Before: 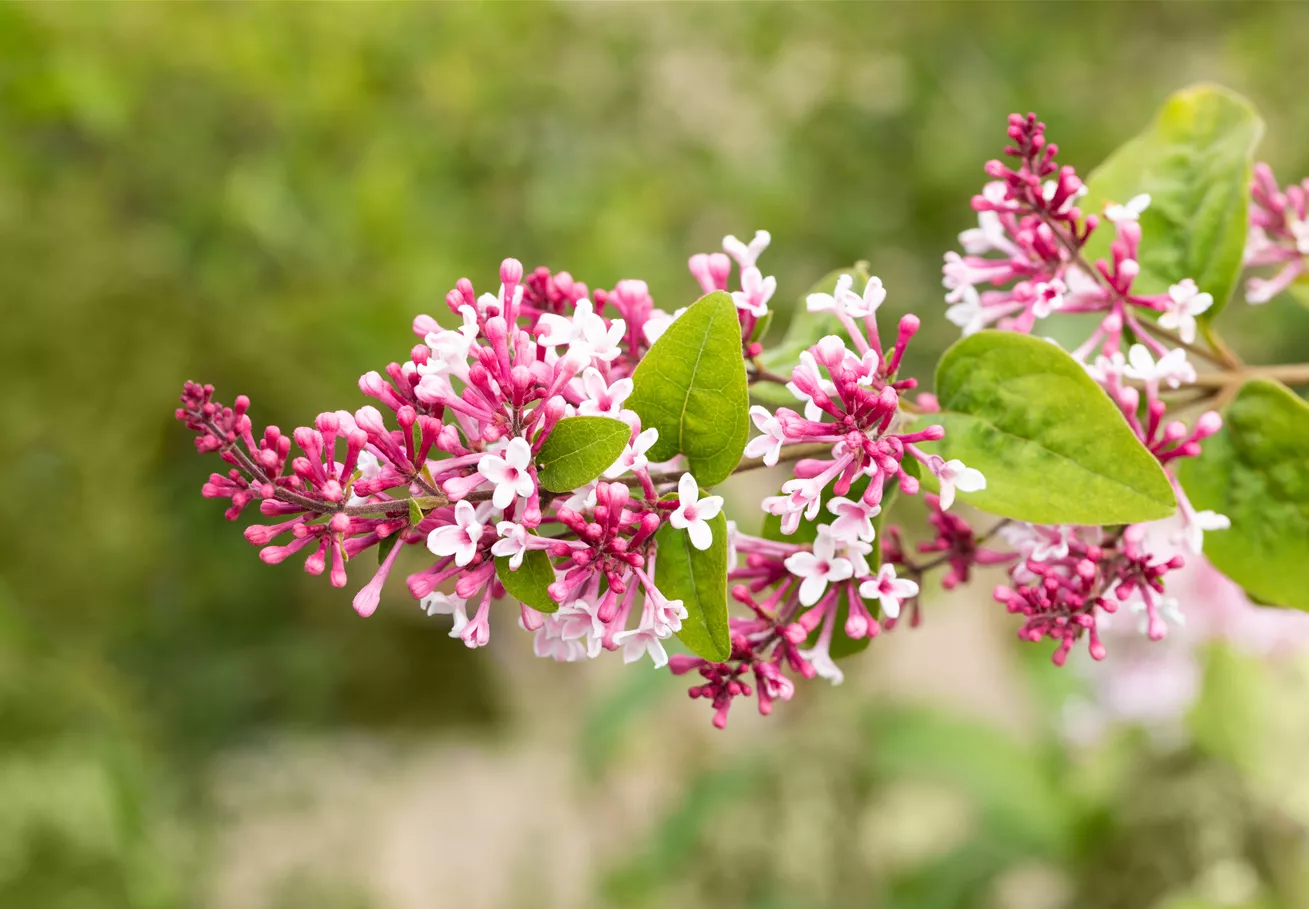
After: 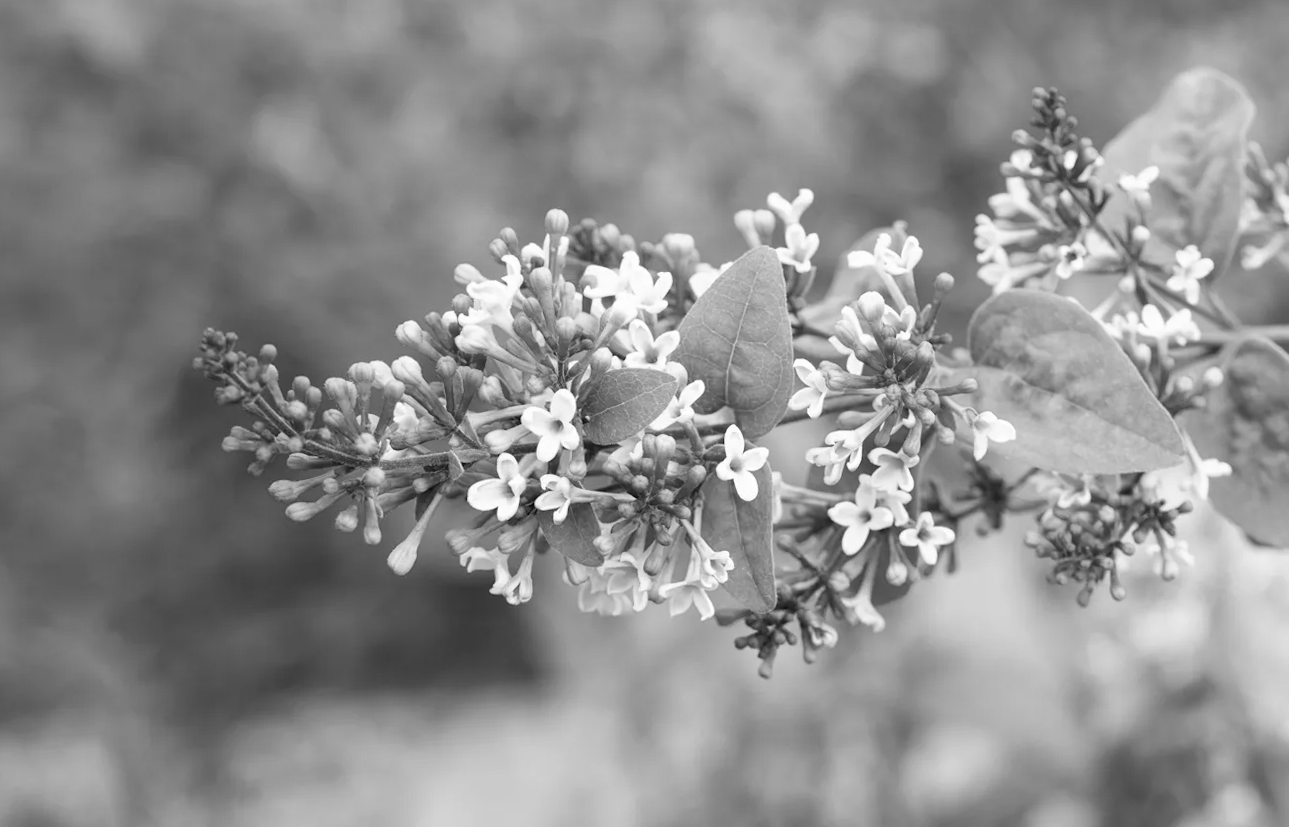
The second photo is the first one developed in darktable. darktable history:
rotate and perspective: rotation -0.013°, lens shift (vertical) -0.027, lens shift (horizontal) 0.178, crop left 0.016, crop right 0.989, crop top 0.082, crop bottom 0.918
contrast brightness saturation: saturation -1
